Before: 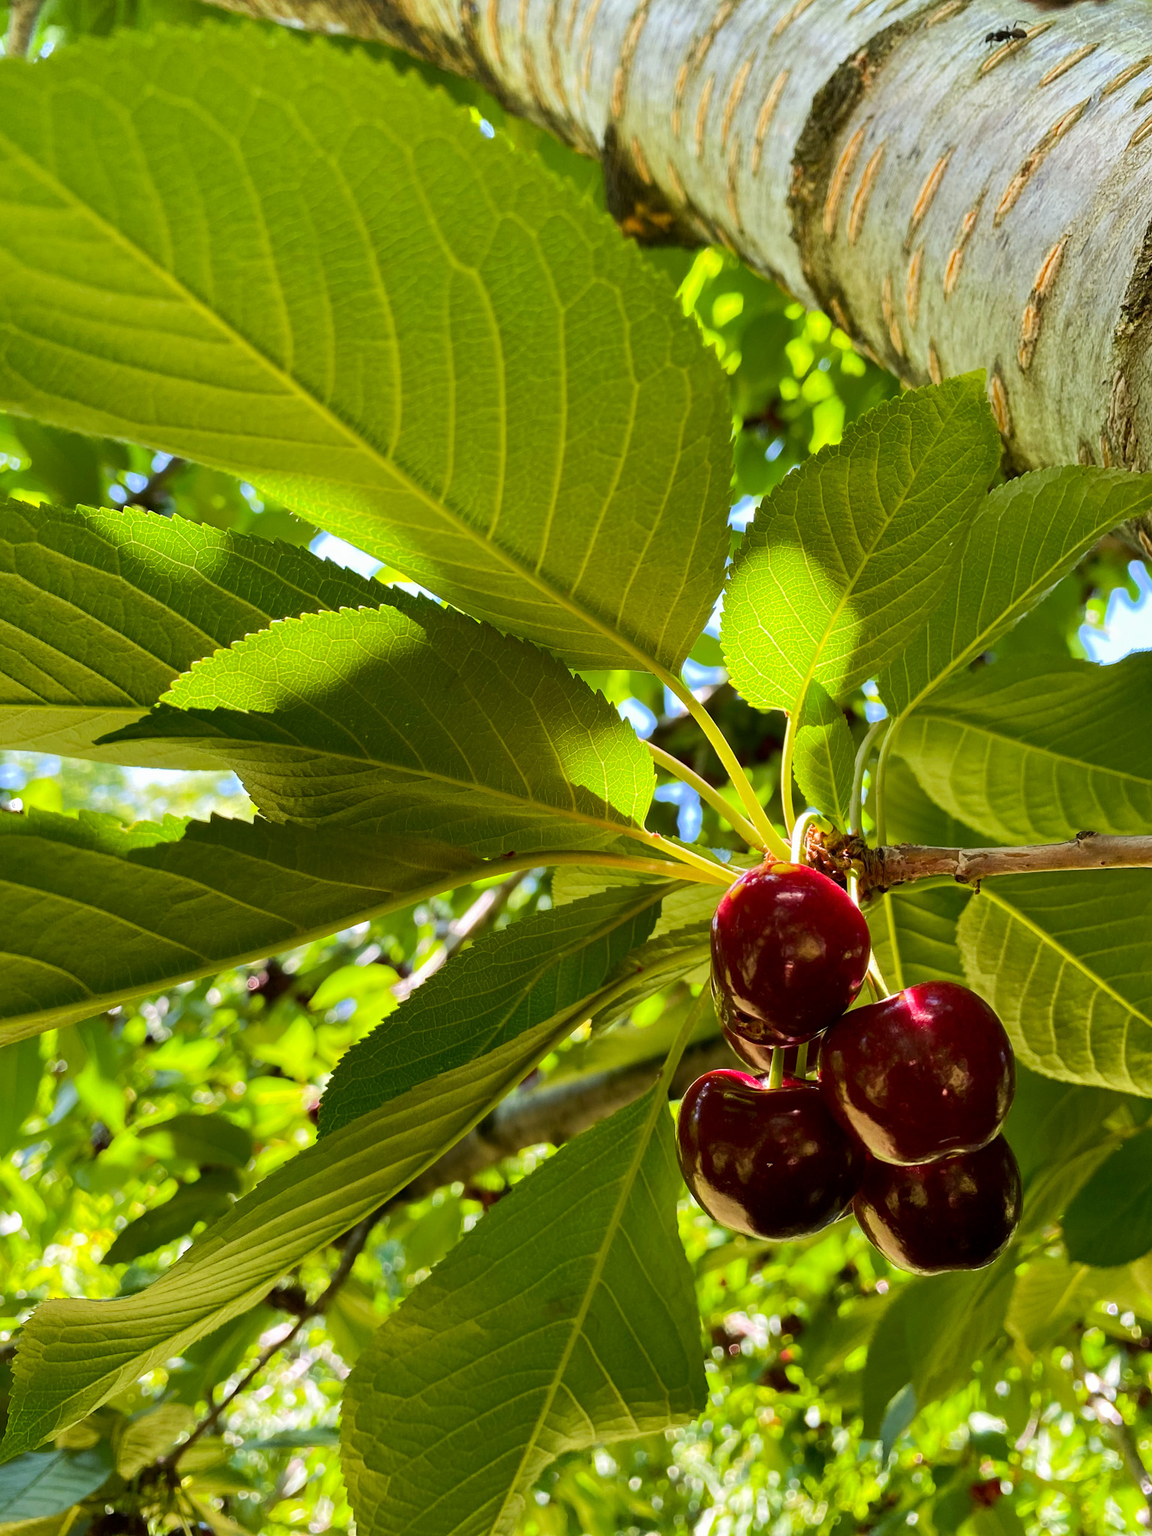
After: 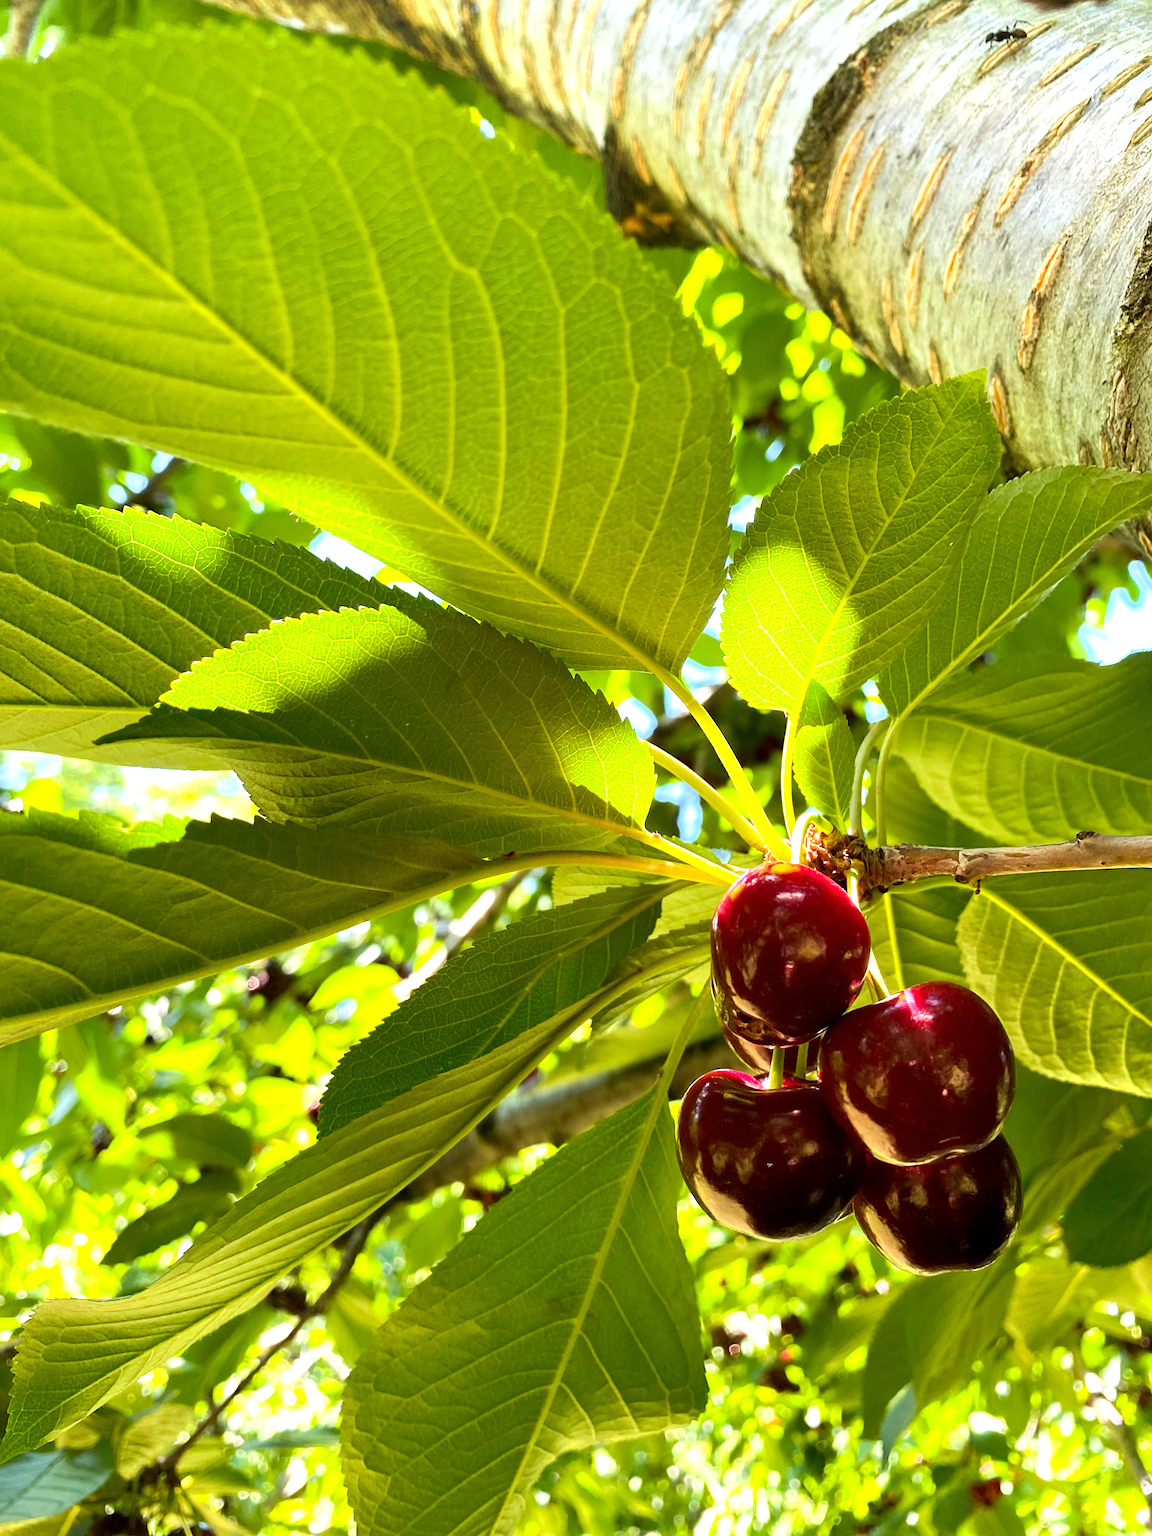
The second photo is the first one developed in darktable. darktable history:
levels: mode automatic, black 0.023%, white 99.97%, levels [0.062, 0.494, 0.925]
exposure: exposure 0.74 EV, compensate highlight preservation false
